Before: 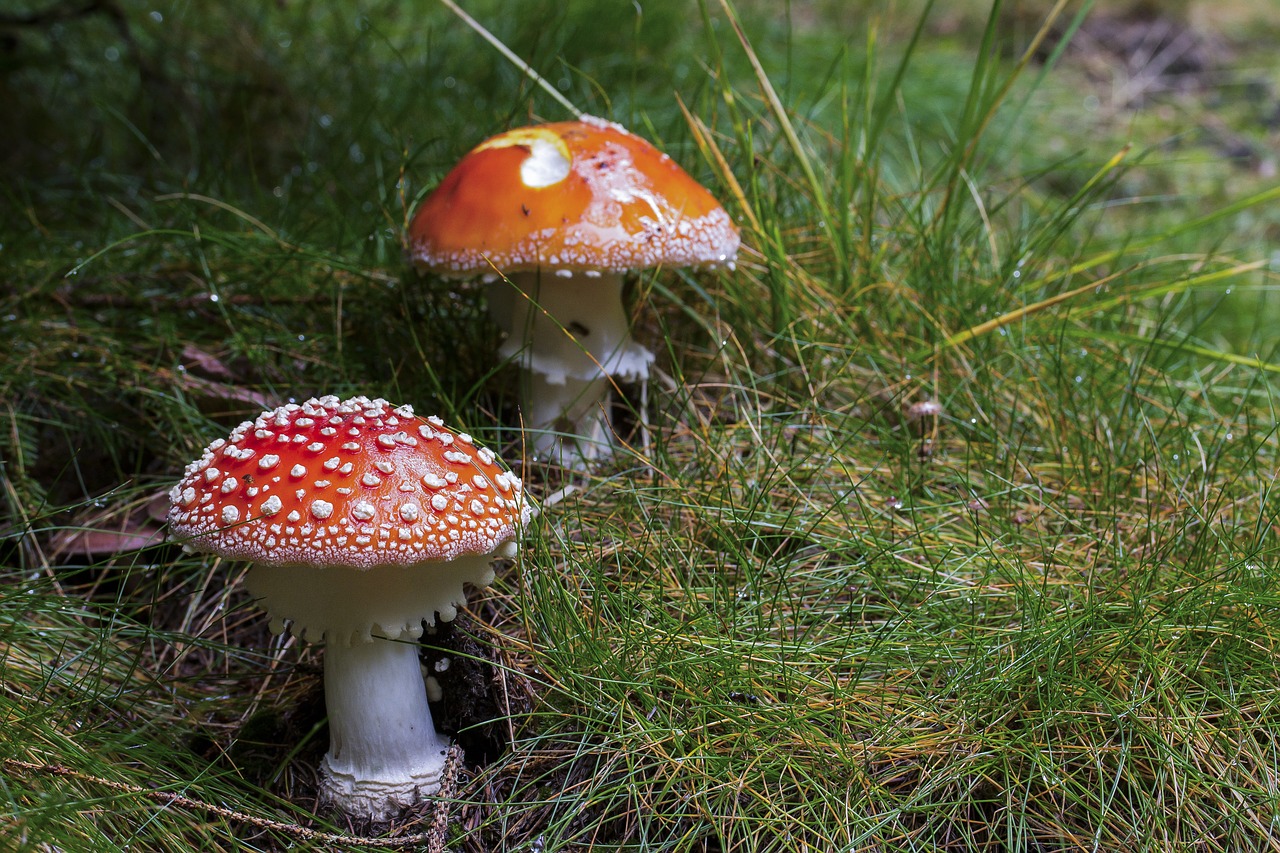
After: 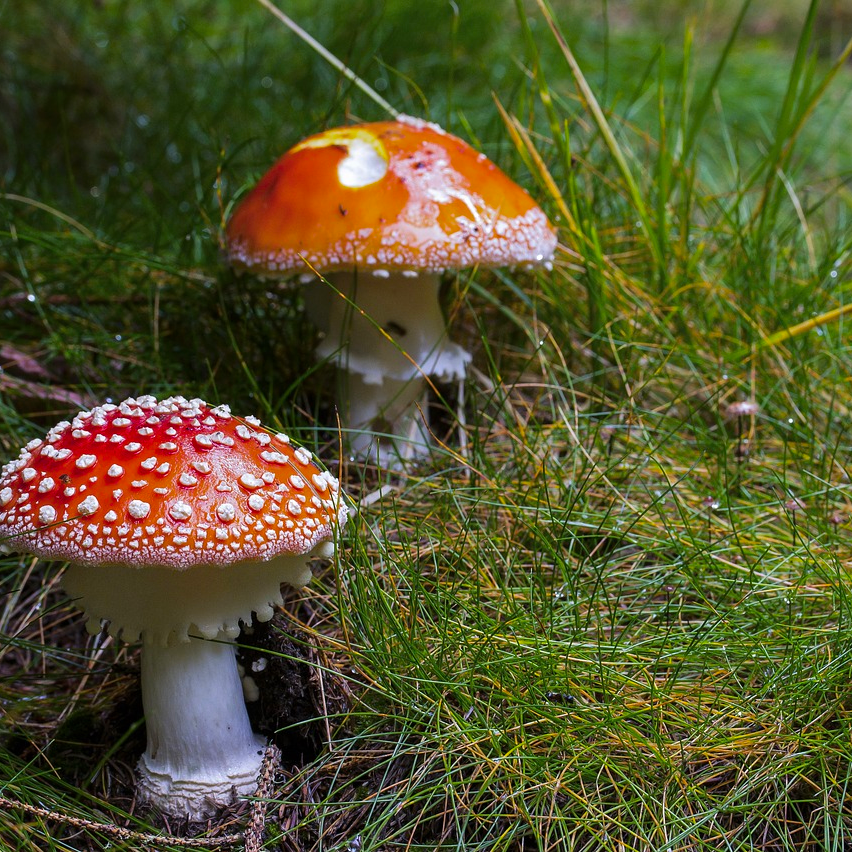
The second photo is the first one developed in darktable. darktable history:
color balance rgb: linear chroma grading › shadows -7.725%, linear chroma grading › global chroma 9.791%, perceptual saturation grading › global saturation 19.939%
crop and rotate: left 14.313%, right 19.124%
